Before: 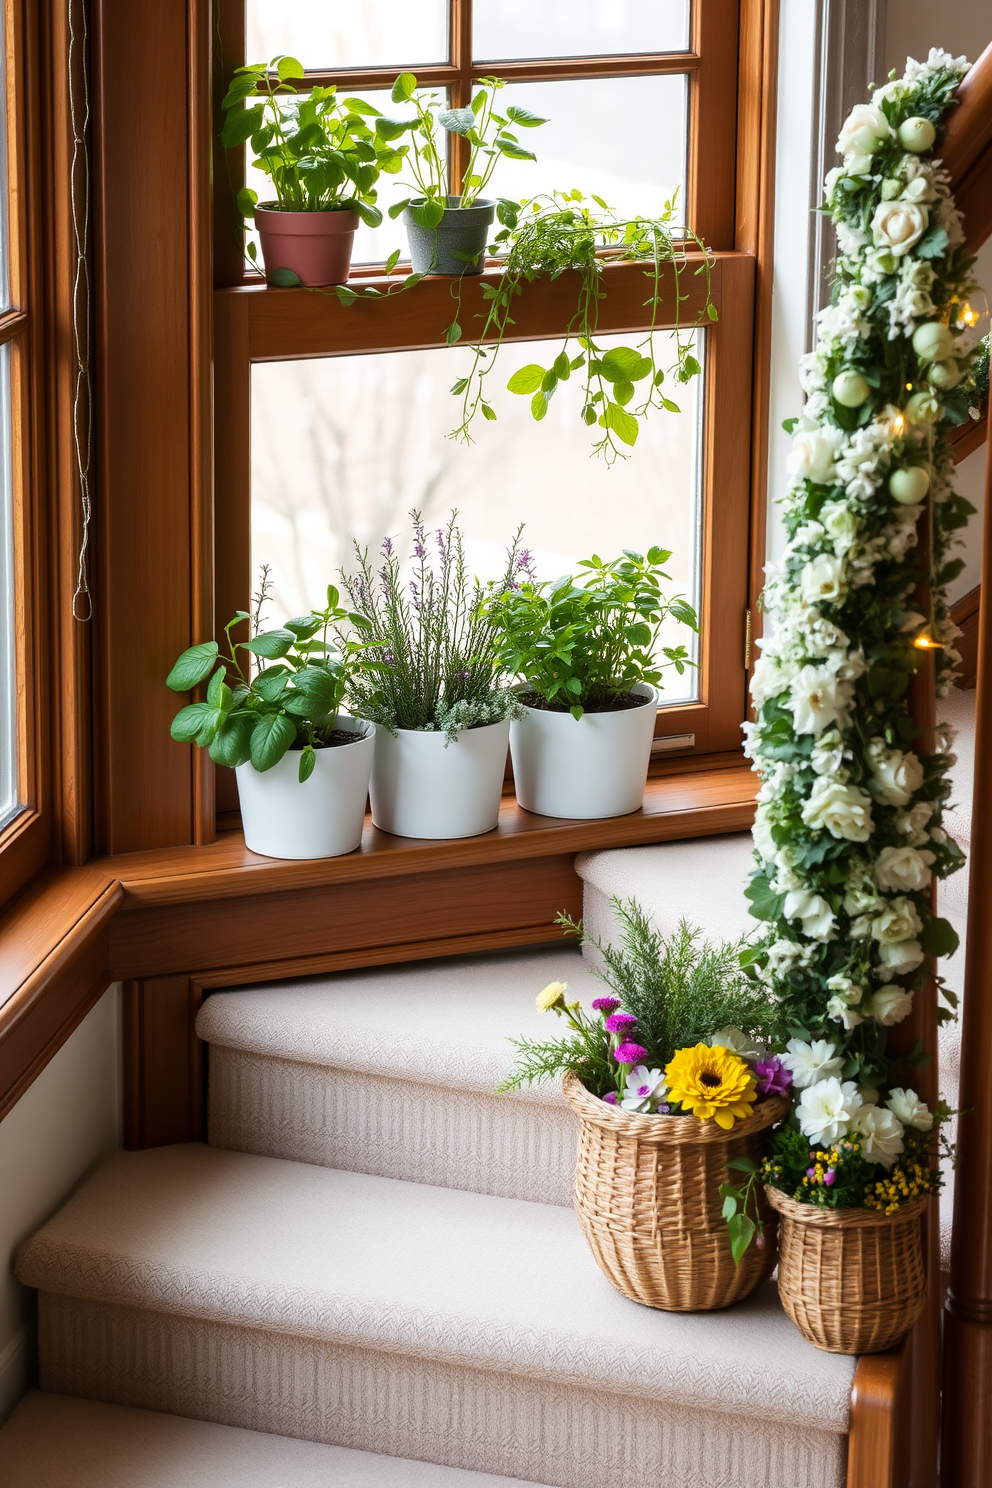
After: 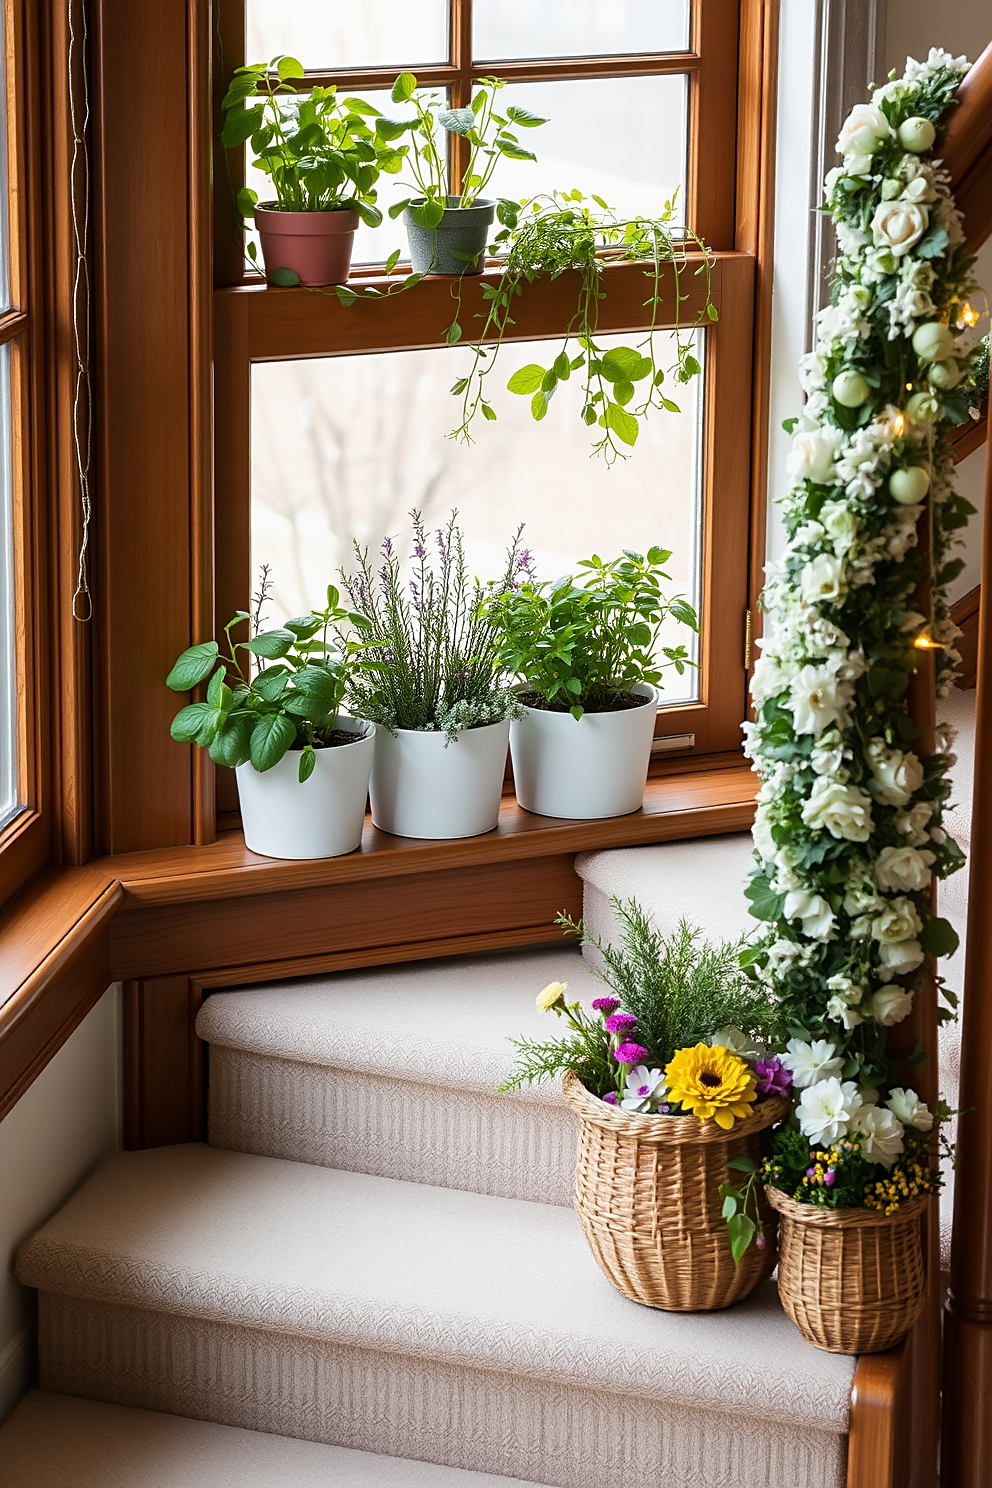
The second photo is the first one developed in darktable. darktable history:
sharpen: on, module defaults
exposure: exposure -0.051 EV, compensate highlight preservation false
